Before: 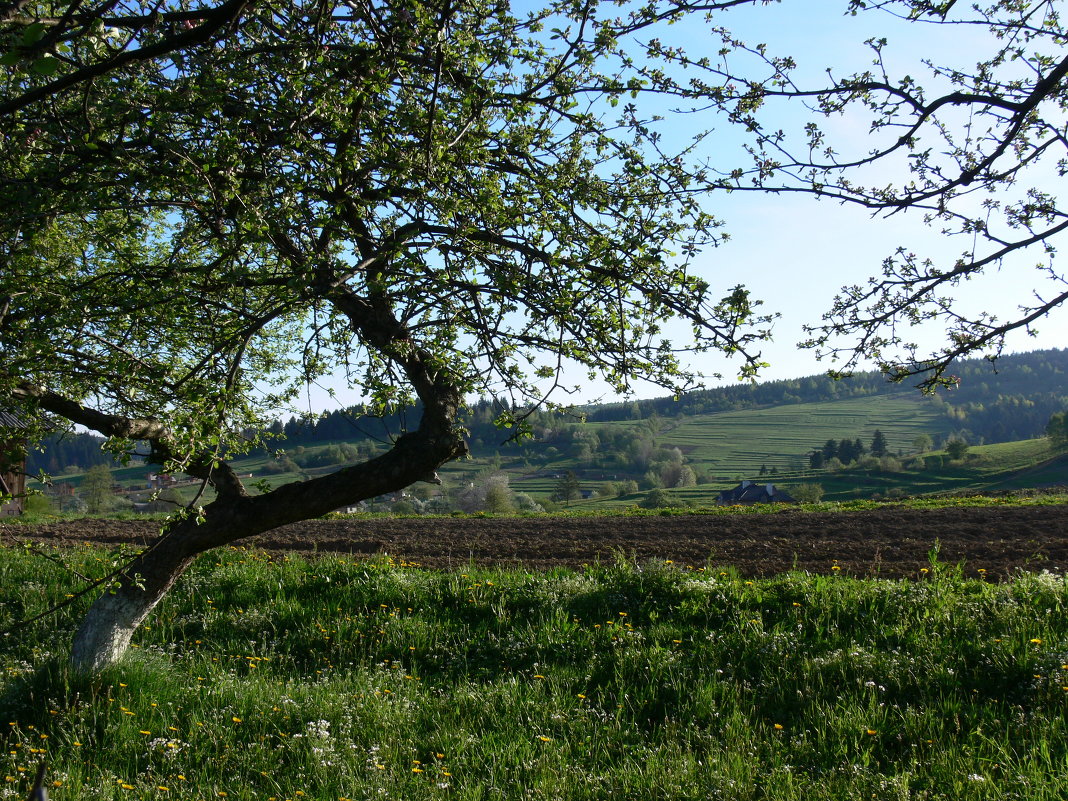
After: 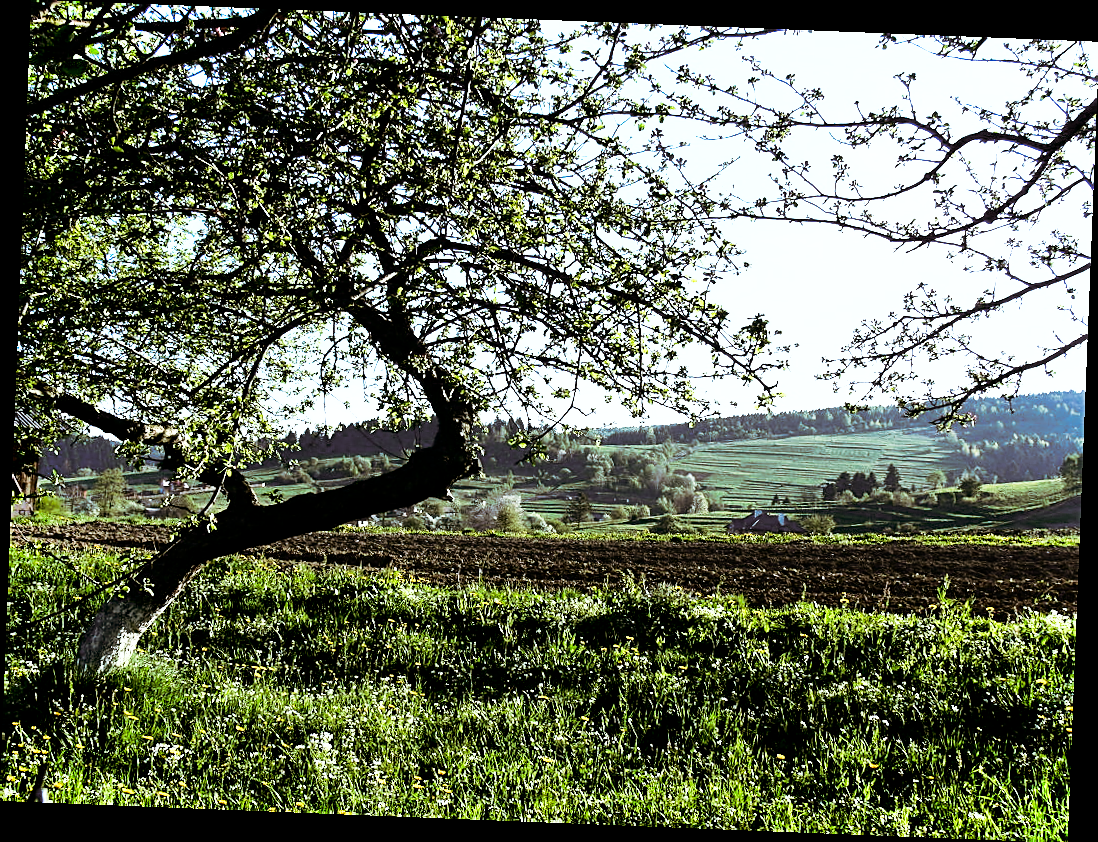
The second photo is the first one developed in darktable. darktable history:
rotate and perspective: rotation 2.27°, automatic cropping off
white balance: red 0.925, blue 1.046
exposure: black level correction 0, exposure 1.379 EV, compensate exposure bias true, compensate highlight preservation false
base curve: curves: ch0 [(0, 0) (0.028, 0.03) (0.121, 0.232) (0.46, 0.748) (0.859, 0.968) (1, 1)], preserve colors none
contrast brightness saturation: contrast 0.09, brightness -0.59, saturation 0.17
shadows and highlights: highlights color adjustment 0%, low approximation 0.01, soften with gaussian
split-toning: shadows › hue 32.4°, shadows › saturation 0.51, highlights › hue 180°, highlights › saturation 0, balance -60.17, compress 55.19%
sharpen: on, module defaults
